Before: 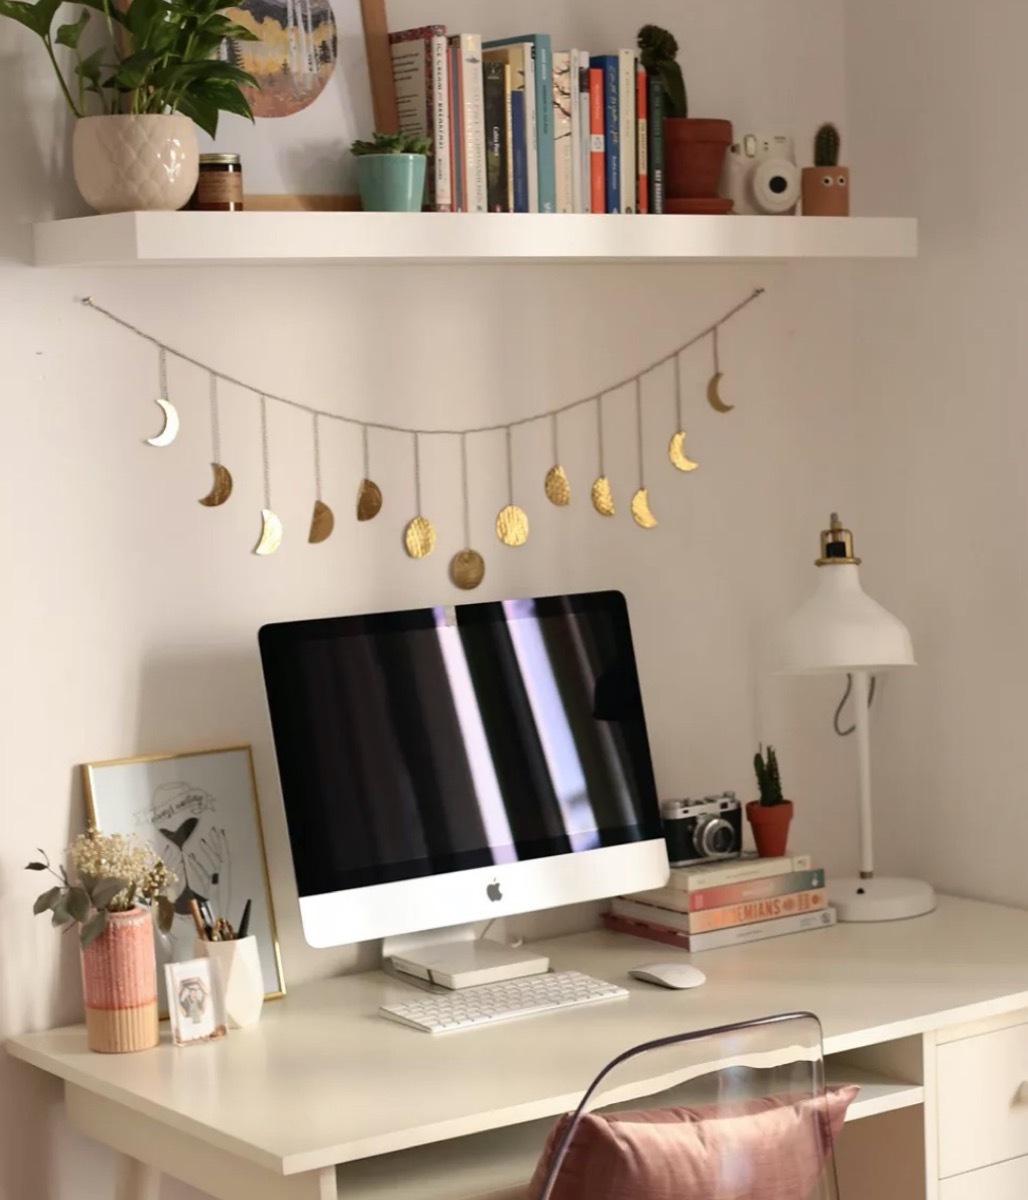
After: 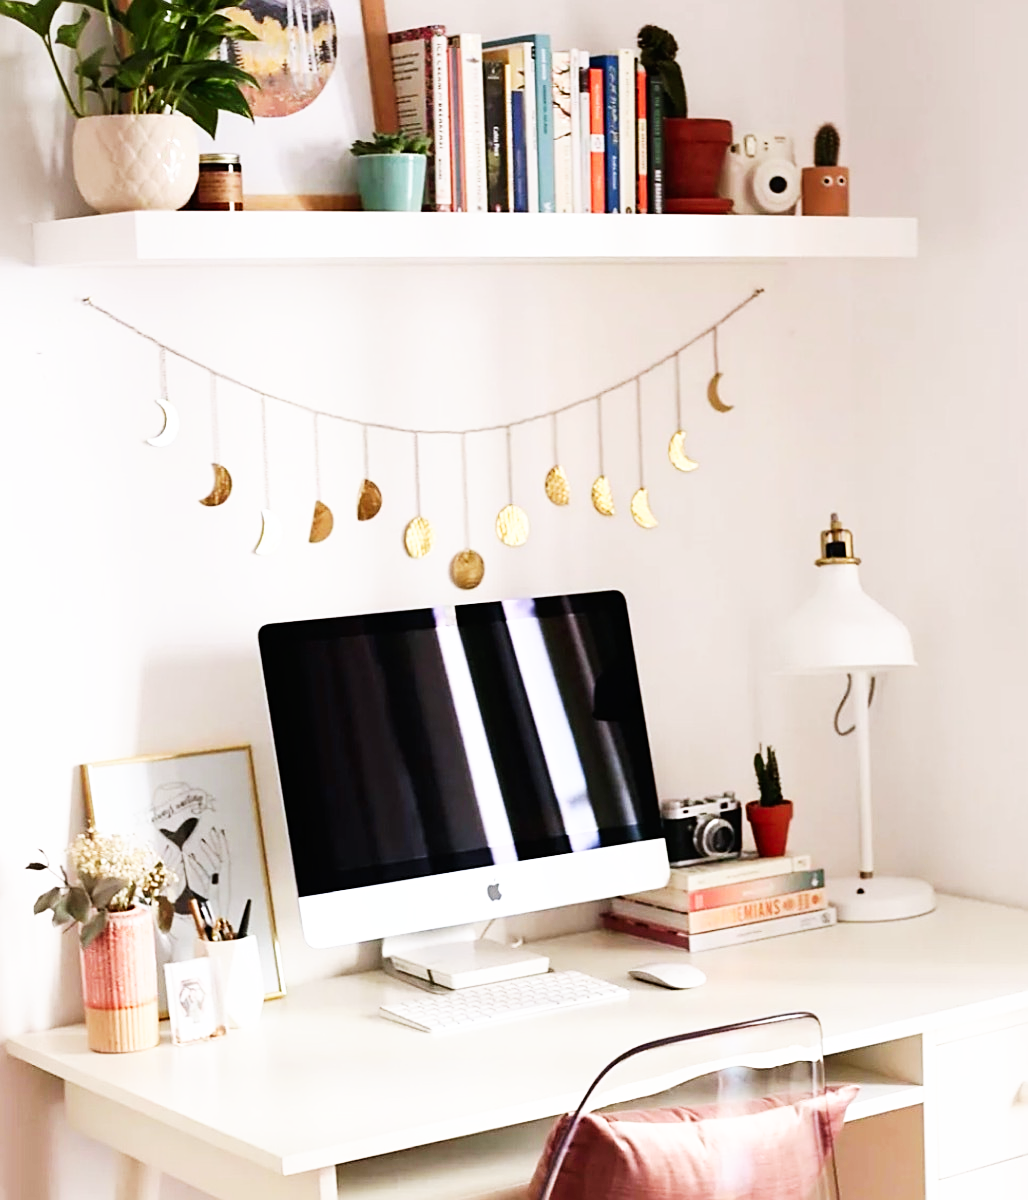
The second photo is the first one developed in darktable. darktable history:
color calibration: illuminant as shot in camera, x 0.358, y 0.373, temperature 4628.91 K
sharpen: on, module defaults
base curve: curves: ch0 [(0, 0) (0.007, 0.004) (0.027, 0.03) (0.046, 0.07) (0.207, 0.54) (0.442, 0.872) (0.673, 0.972) (1, 1)], preserve colors none
